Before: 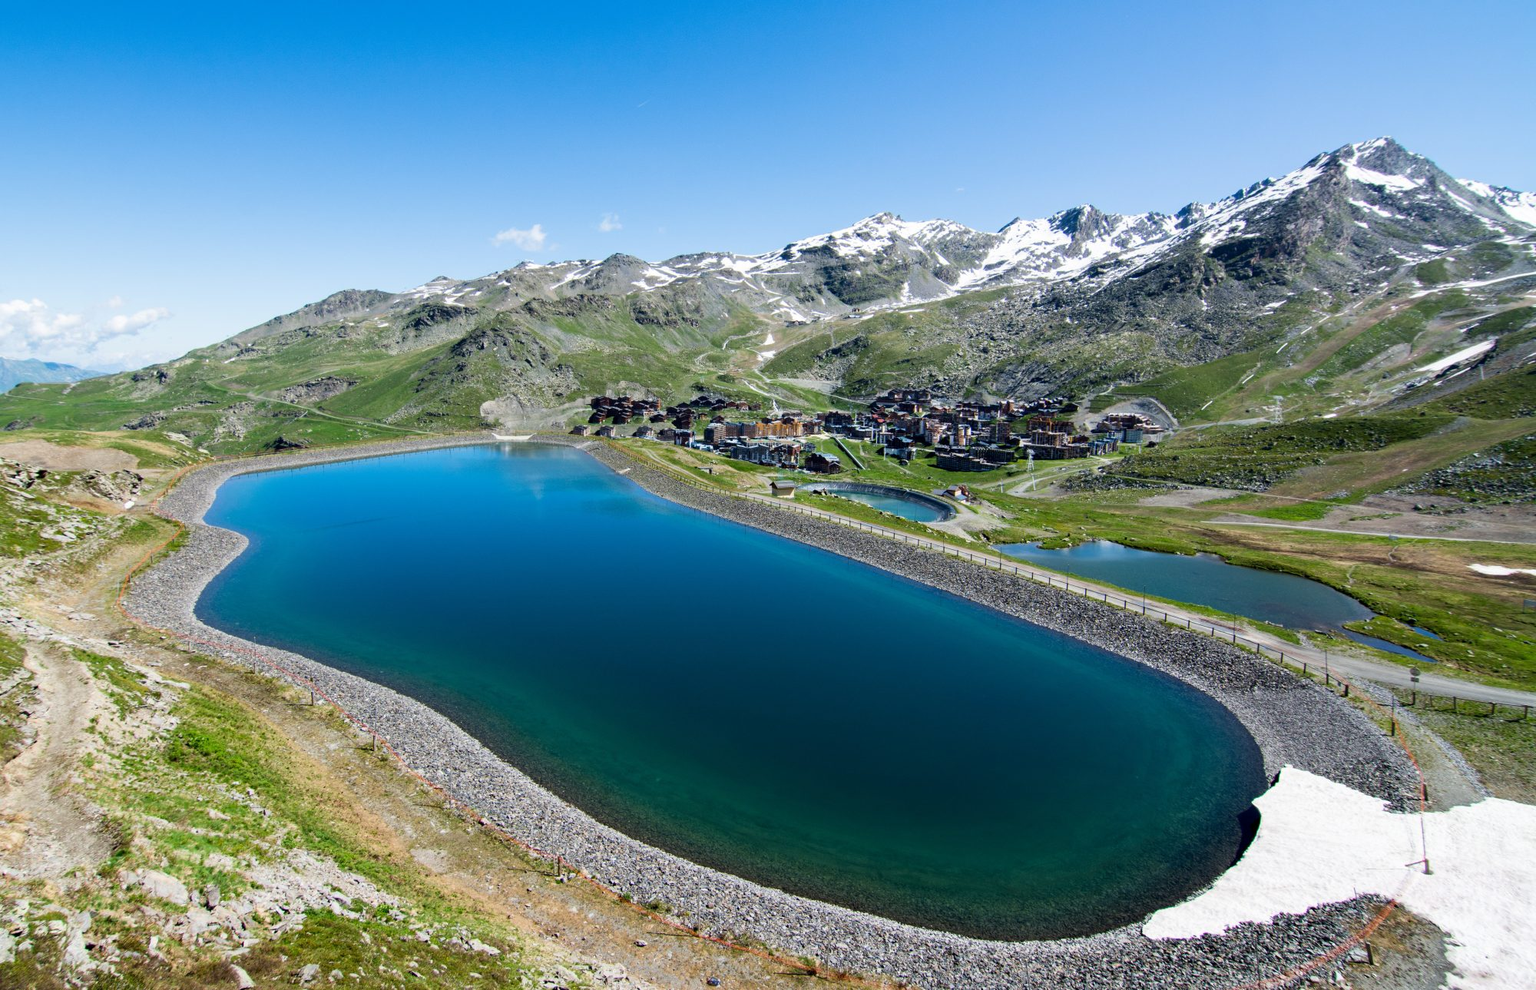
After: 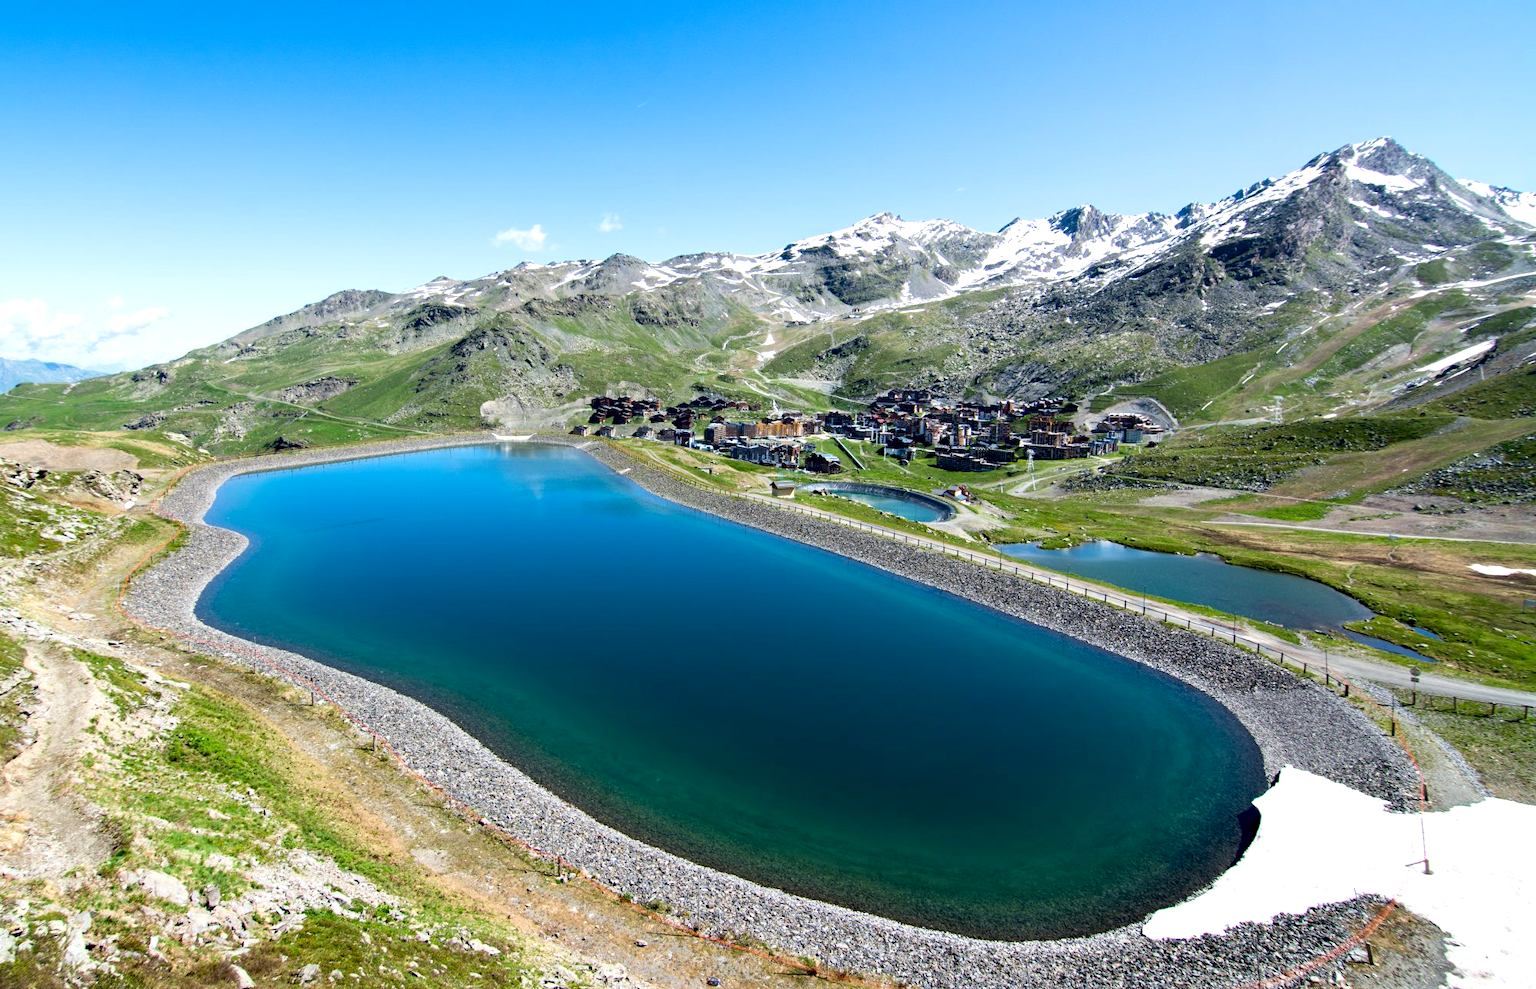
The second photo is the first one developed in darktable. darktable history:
exposure: black level correction 0.003, exposure 0.39 EV, compensate highlight preservation false
contrast brightness saturation: contrast 0.052
